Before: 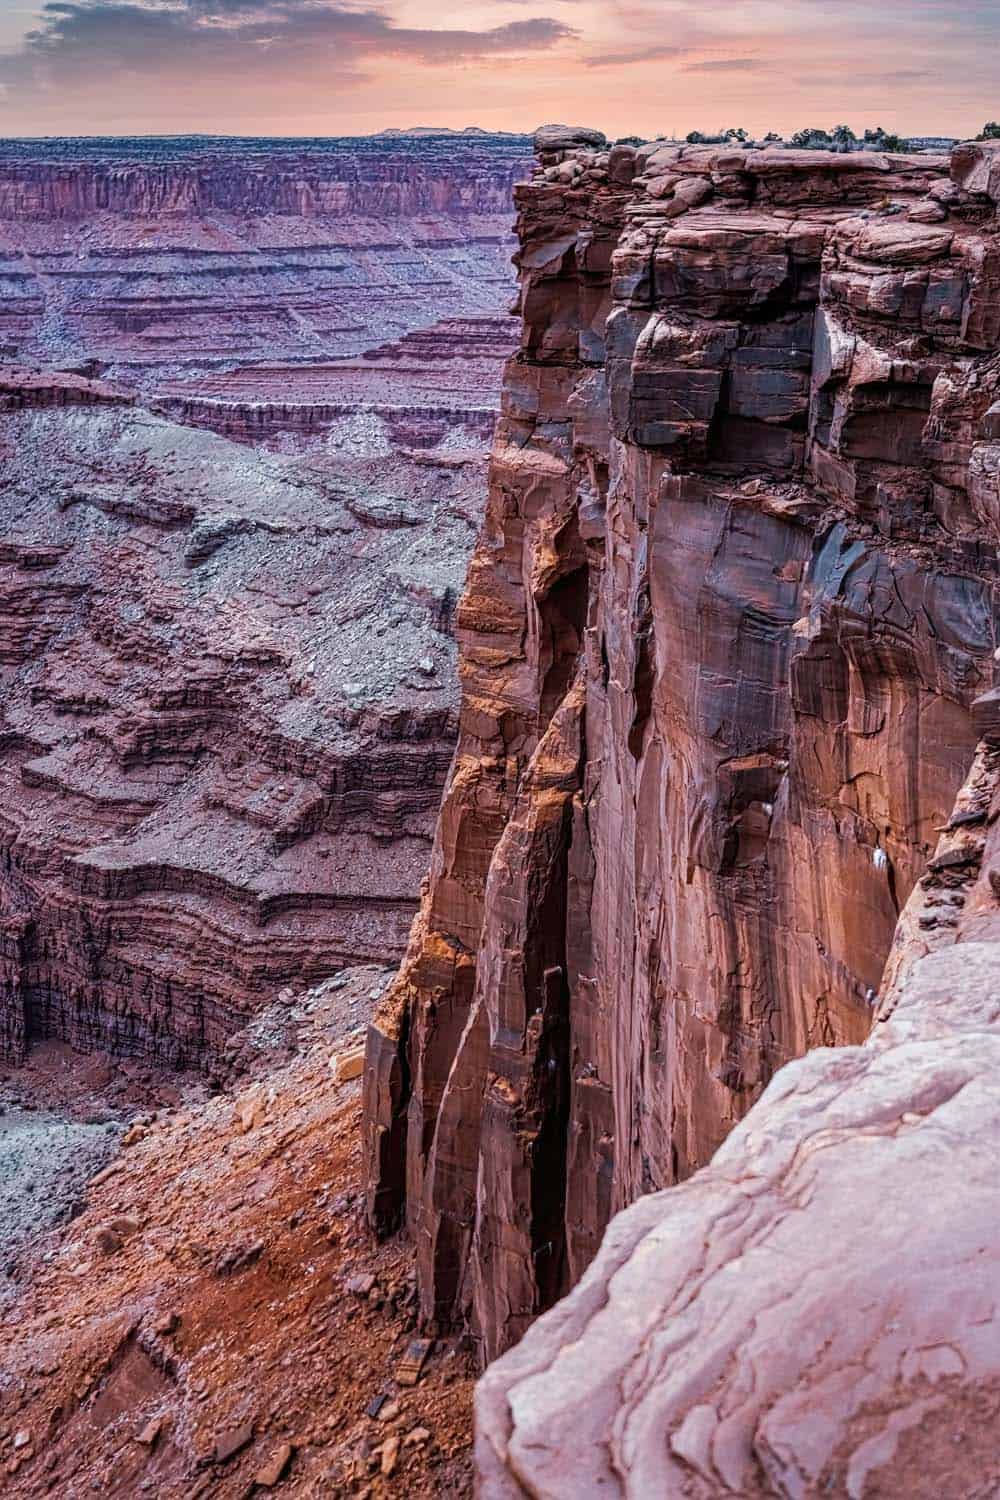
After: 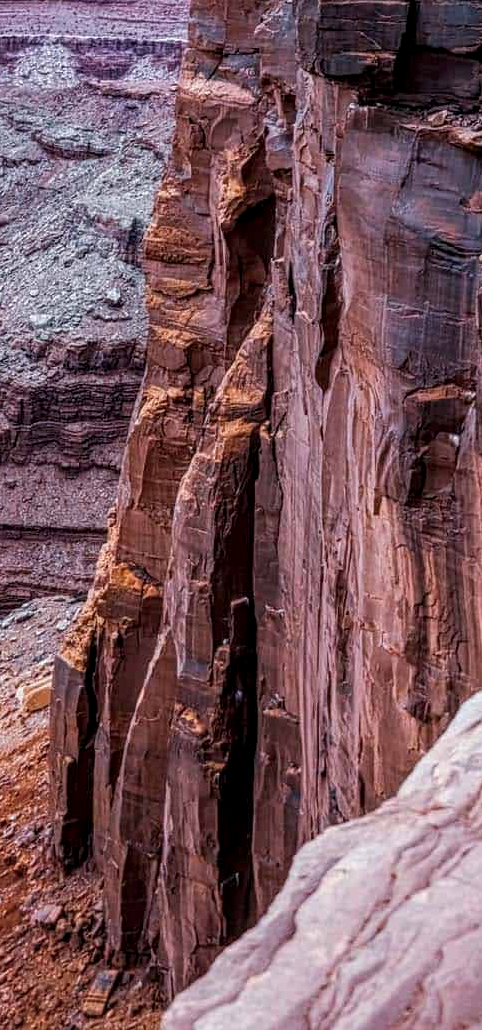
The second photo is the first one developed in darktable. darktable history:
local contrast: on, module defaults
crop: left 31.379%, top 24.658%, right 20.326%, bottom 6.628%
